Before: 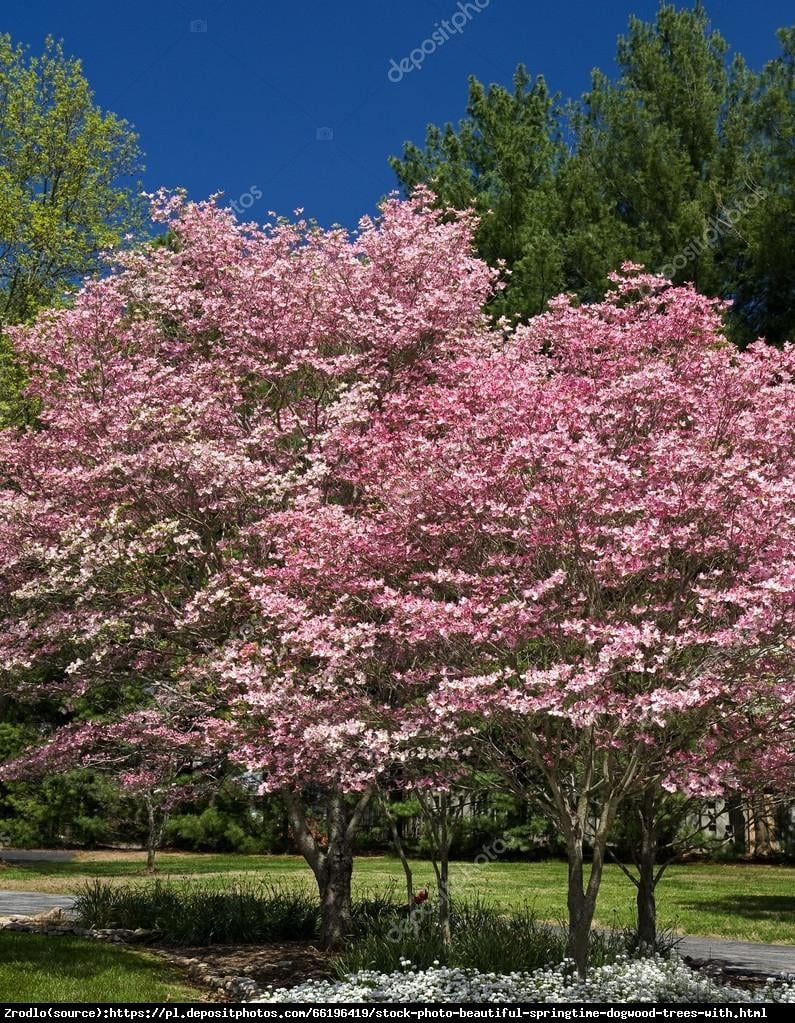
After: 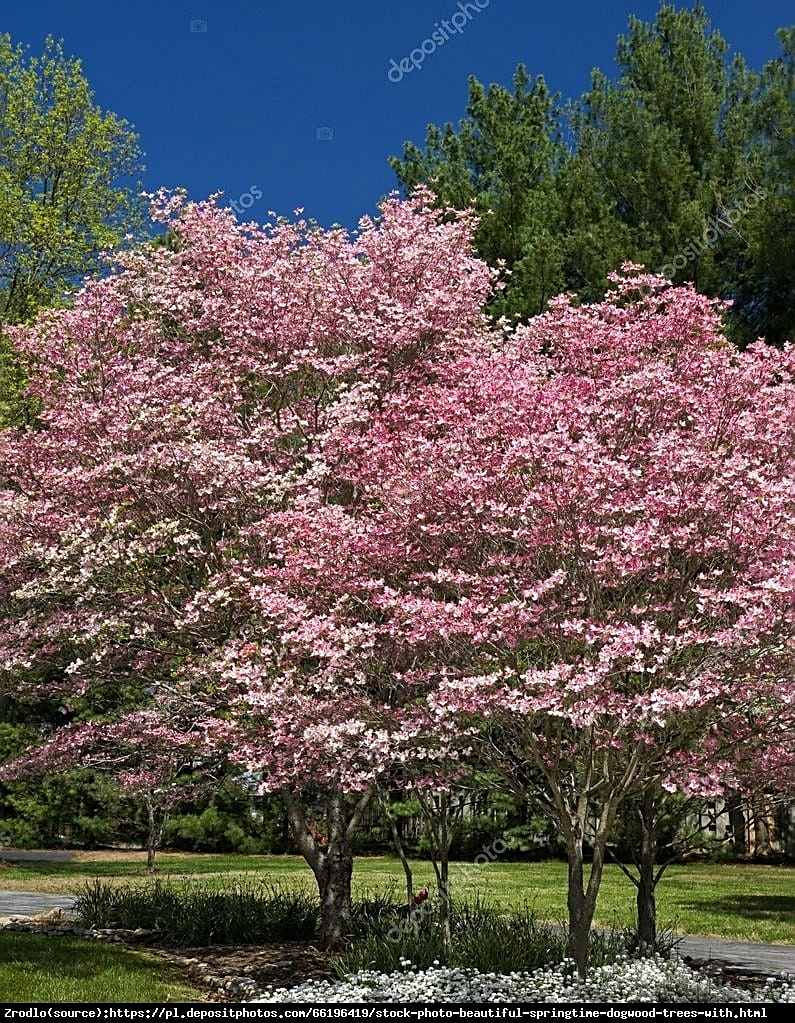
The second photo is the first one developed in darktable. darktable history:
shadows and highlights: shadows 25.63, highlights -25.13
sharpen: on, module defaults
